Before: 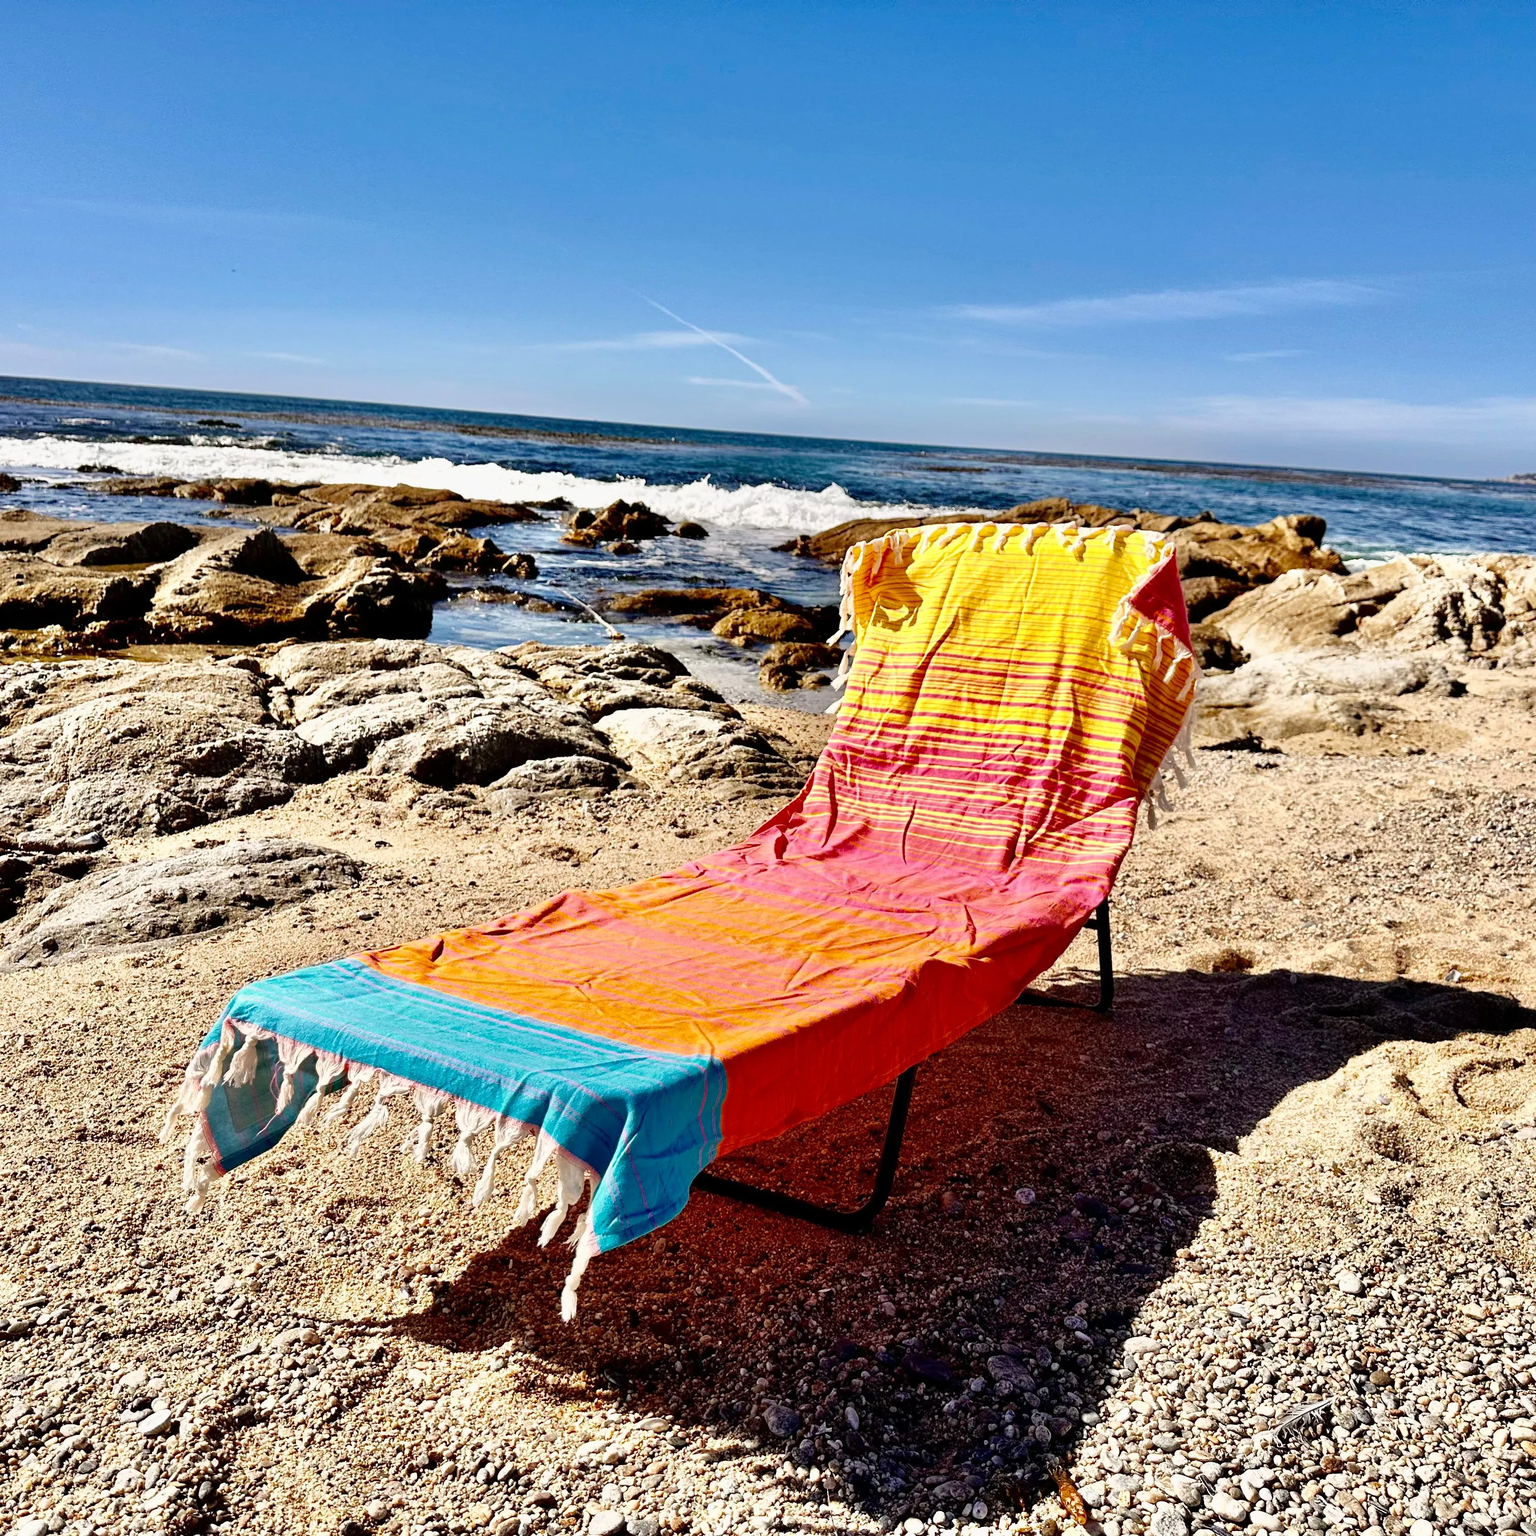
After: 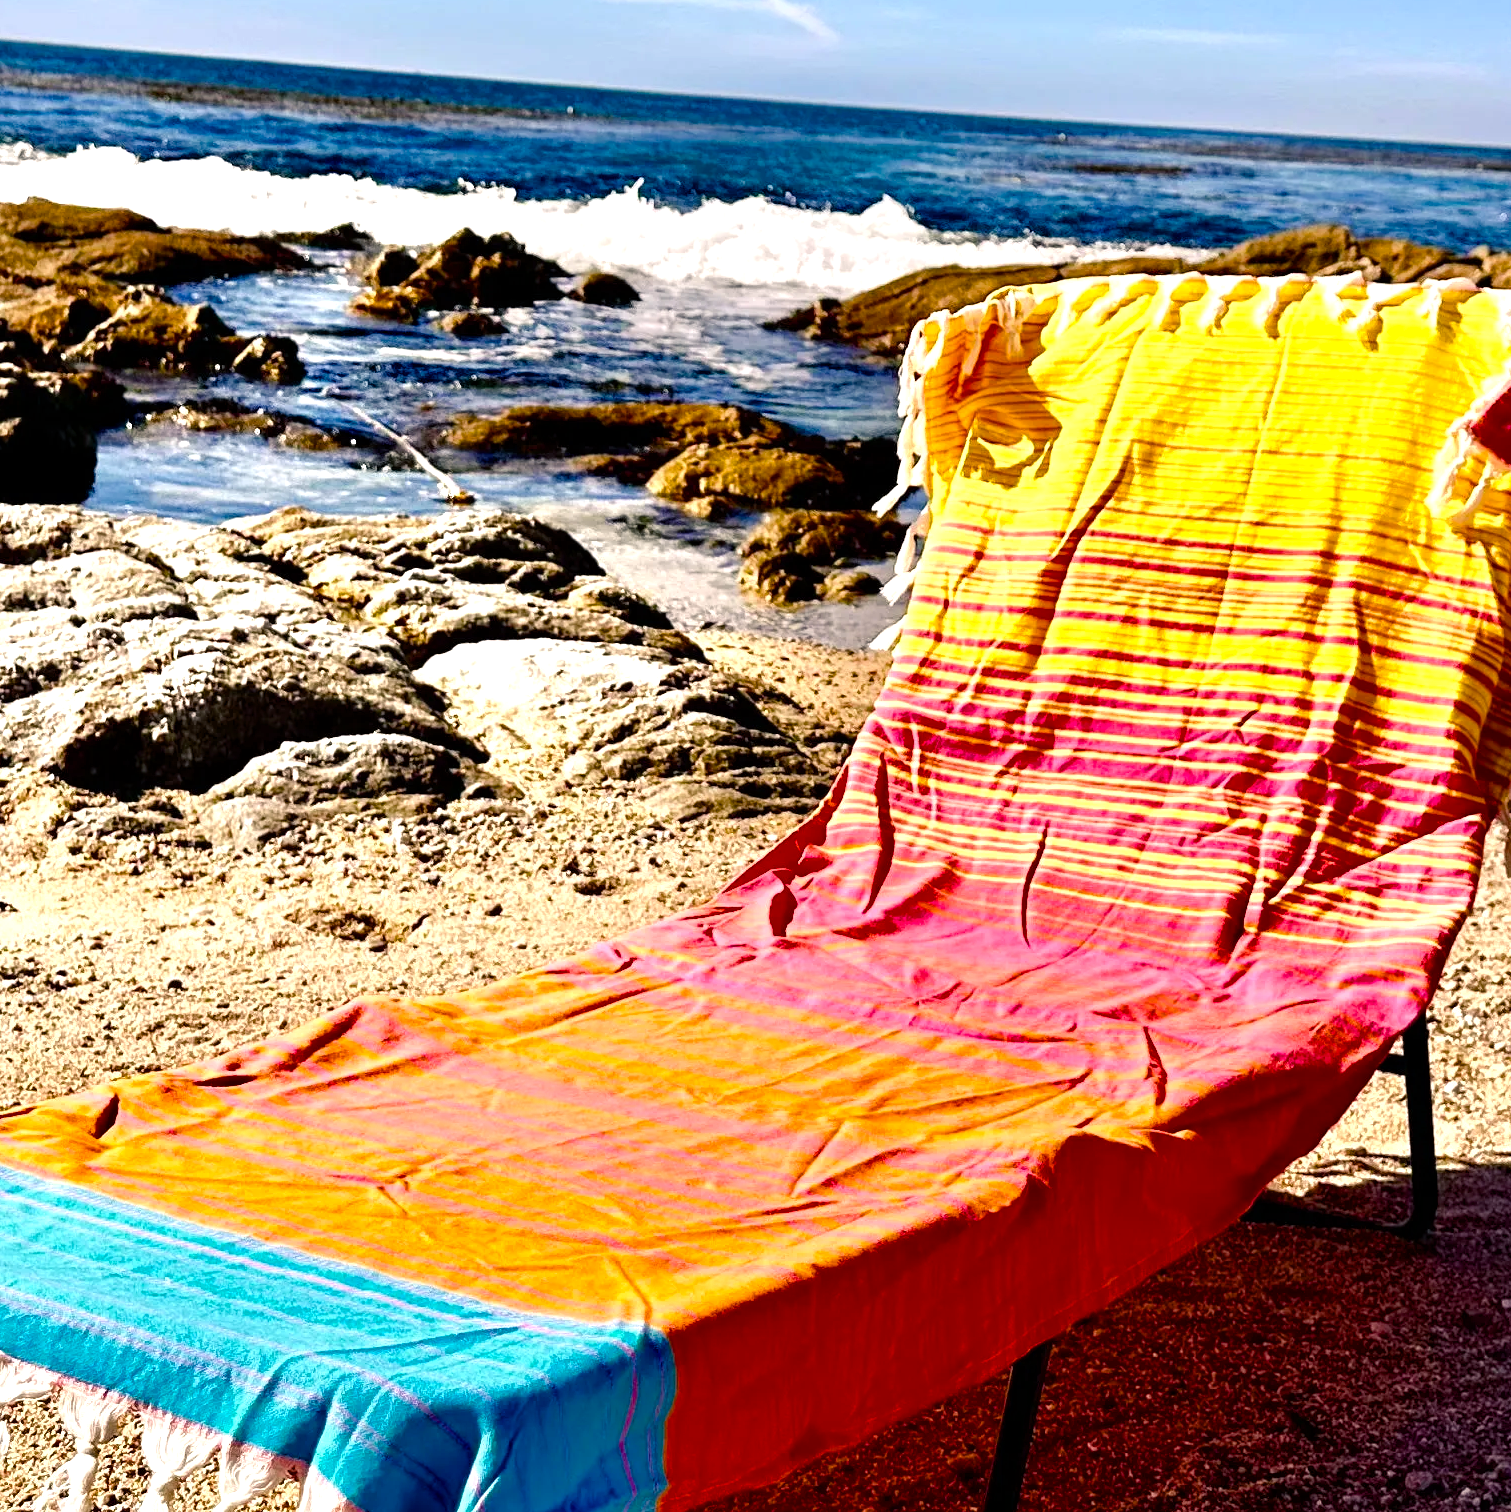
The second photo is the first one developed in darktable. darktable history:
color balance rgb: shadows lift › chroma 4.21%, shadows lift › hue 252.22°, highlights gain › chroma 1.36%, highlights gain › hue 50.24°, perceptual saturation grading › mid-tones 6.33%, perceptual saturation grading › shadows 72.44%, perceptual brilliance grading › highlights 11.59%, contrast 5.05%
crop: left 25%, top 25%, right 25%, bottom 25%
white balance: red 1, blue 1
